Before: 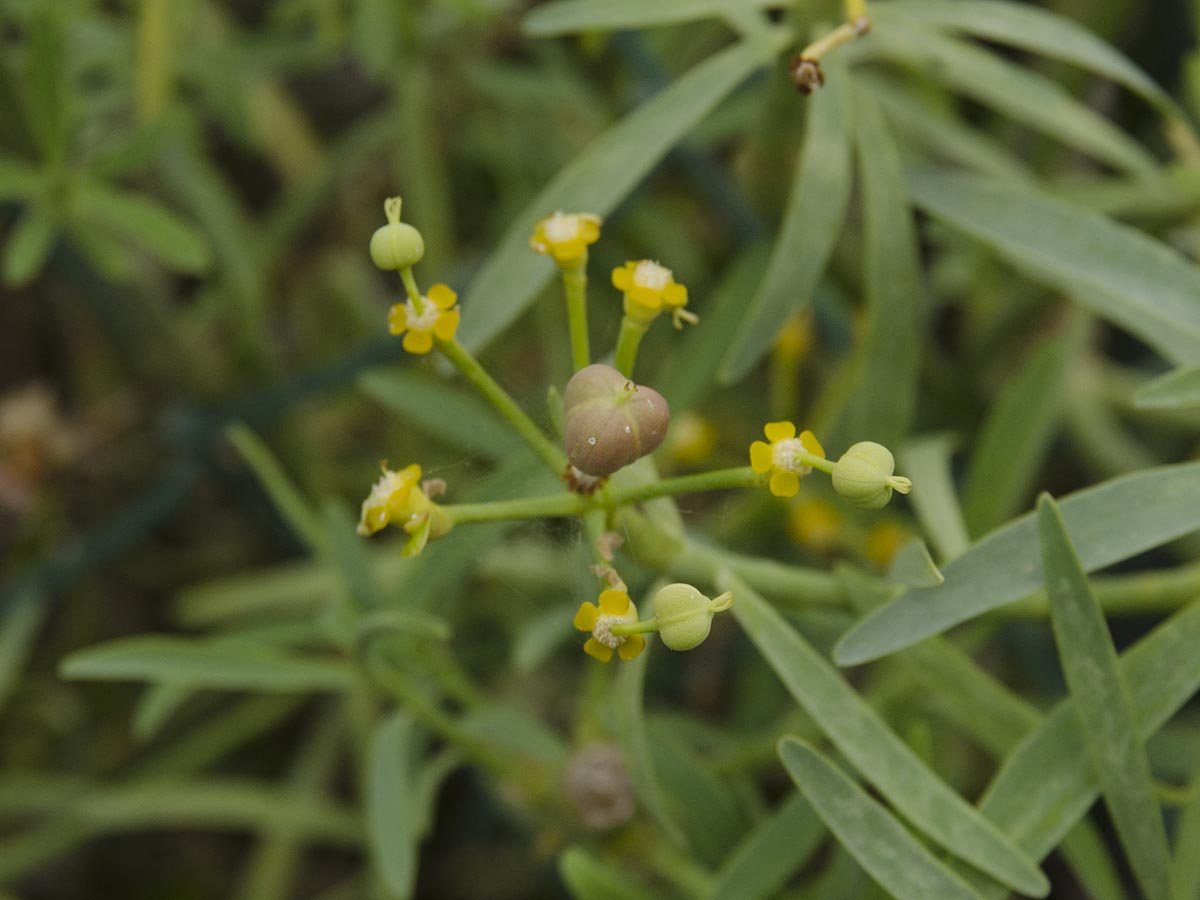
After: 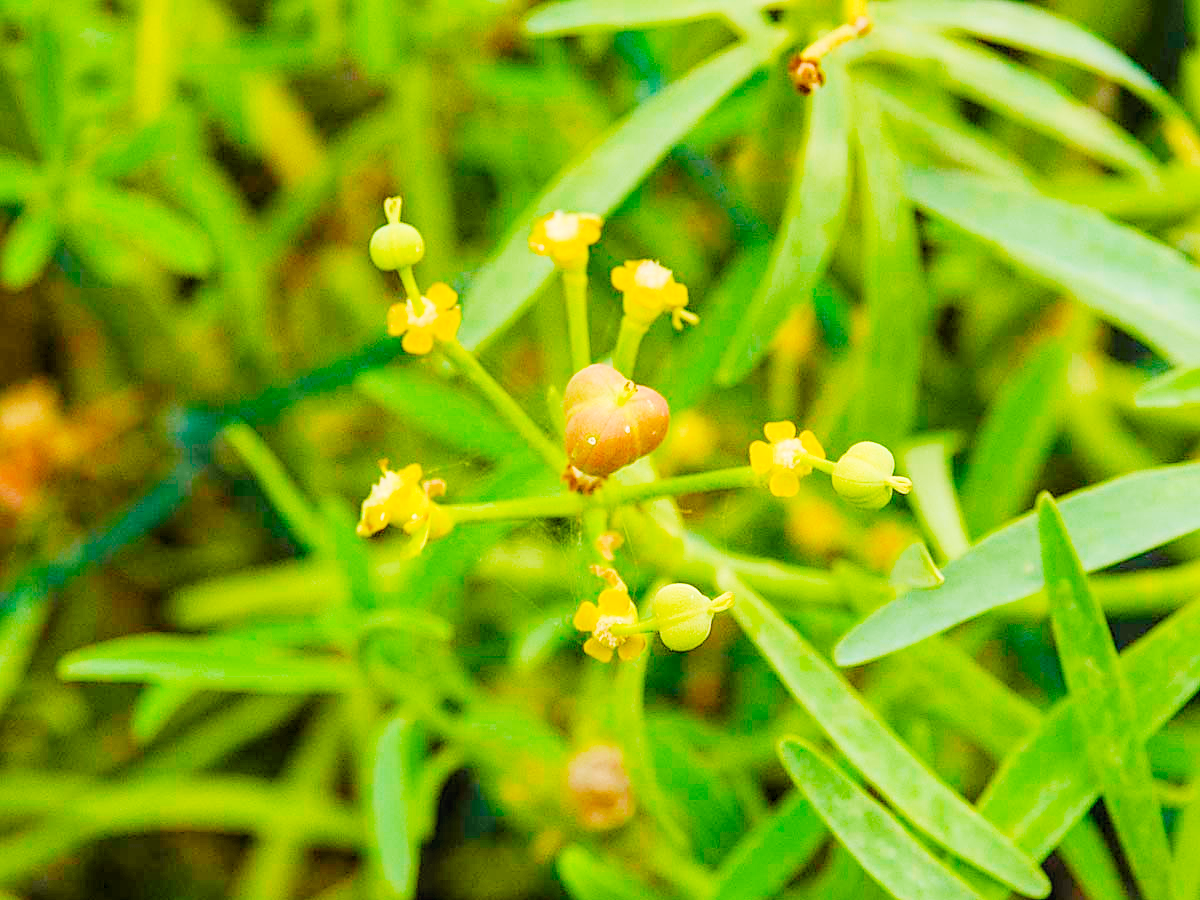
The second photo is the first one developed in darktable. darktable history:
color balance: mode lift, gamma, gain (sRGB)
color balance rgb: linear chroma grading › global chroma 18.9%, perceptual saturation grading › global saturation 20%, perceptual saturation grading › highlights -25%, perceptual saturation grading › shadows 50%, global vibrance 18.93%
tone curve: curves: ch0 [(0, 0) (0.003, 0.025) (0.011, 0.025) (0.025, 0.025) (0.044, 0.026) (0.069, 0.033) (0.1, 0.053) (0.136, 0.078) (0.177, 0.108) (0.224, 0.153) (0.277, 0.213) (0.335, 0.286) (0.399, 0.372) (0.468, 0.467) (0.543, 0.565) (0.623, 0.675) (0.709, 0.775) (0.801, 0.863) (0.898, 0.936) (1, 1)], preserve colors none
contrast brightness saturation: saturation -0.05
filmic rgb: middle gray luminance 3.44%, black relative exposure -5.92 EV, white relative exposure 6.33 EV, threshold 6 EV, dynamic range scaling 22.4%, target black luminance 0%, hardness 2.33, latitude 45.85%, contrast 0.78, highlights saturation mix 100%, shadows ↔ highlights balance 0.033%, add noise in highlights 0, preserve chrominance max RGB, color science v3 (2019), use custom middle-gray values true, iterations of high-quality reconstruction 0, contrast in highlights soft, enable highlight reconstruction true
local contrast: on, module defaults
sharpen: on, module defaults
exposure: compensate highlight preservation false
